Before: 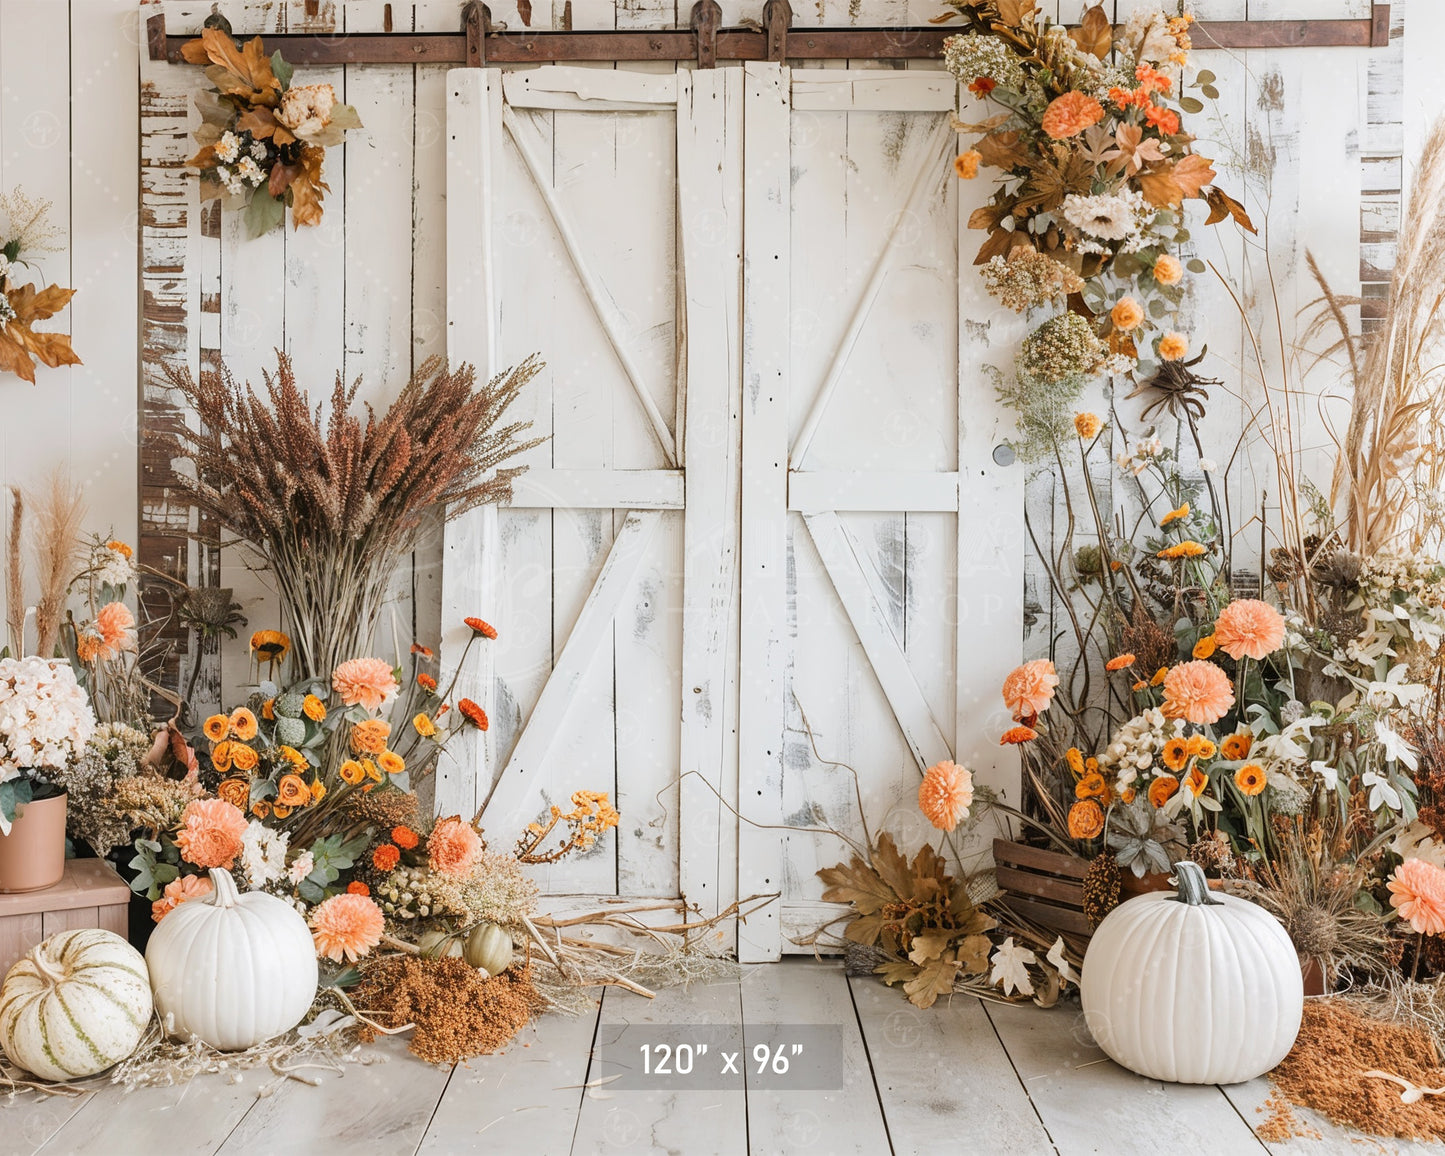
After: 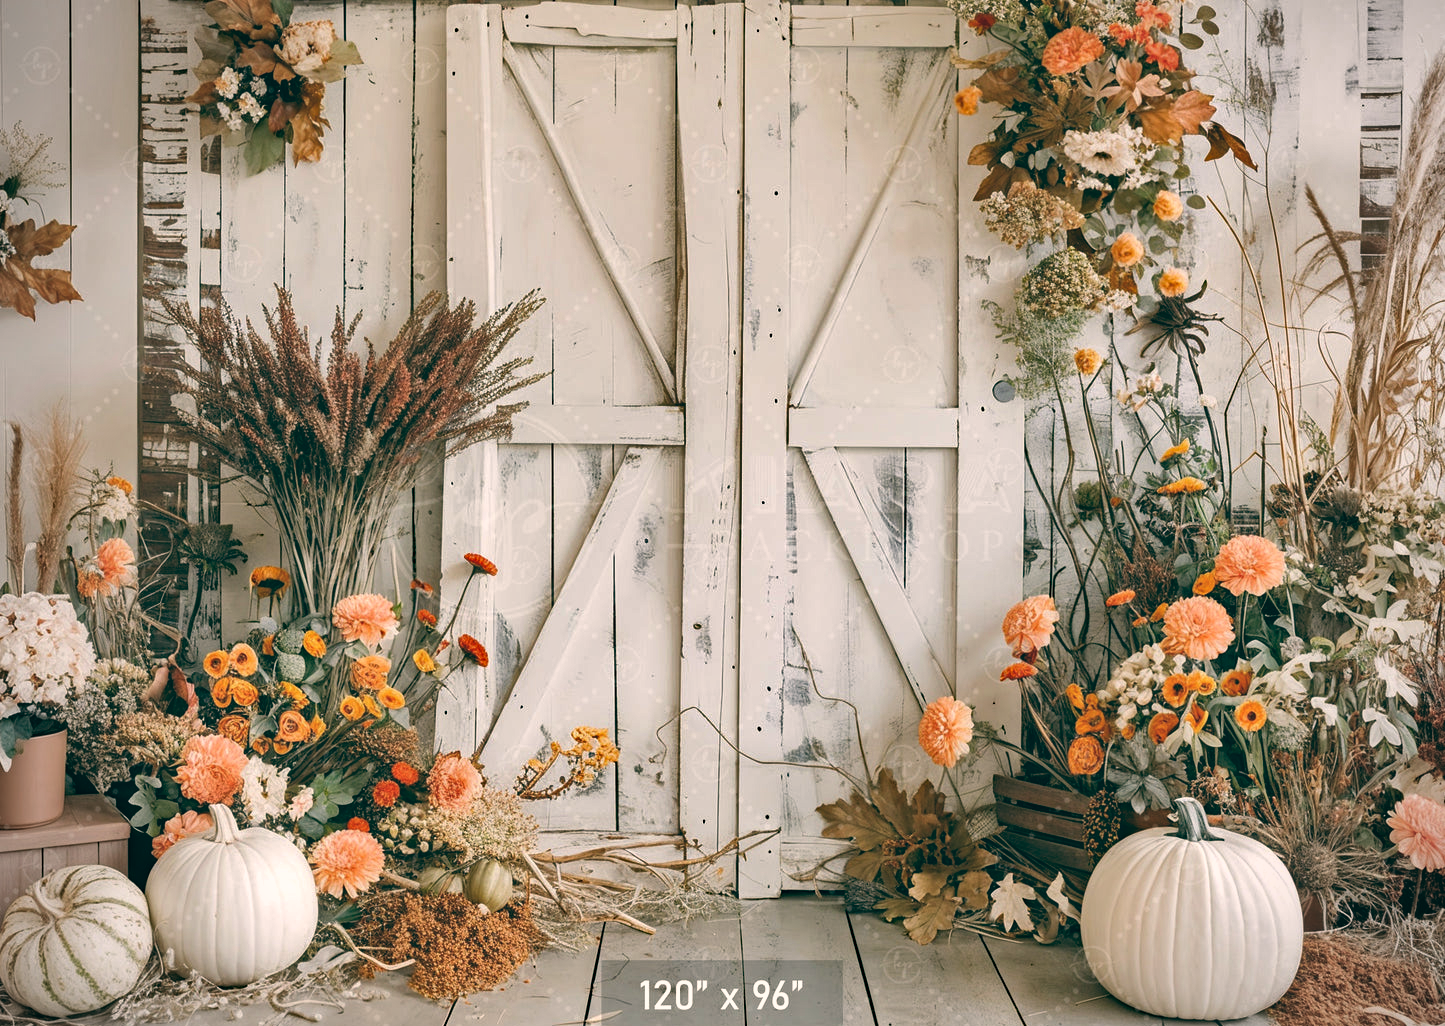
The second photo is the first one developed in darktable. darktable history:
crop and rotate: top 5.609%, bottom 5.609%
shadows and highlights: low approximation 0.01, soften with gaussian
vignetting: on, module defaults
color balance: lift [1.005, 0.99, 1.007, 1.01], gamma [1, 0.979, 1.011, 1.021], gain [0.923, 1.098, 1.025, 0.902], input saturation 90.45%, contrast 7.73%, output saturation 105.91%
white balance: red 1.009, blue 1.027
haze removal: strength 0.29, distance 0.25, compatibility mode true, adaptive false
